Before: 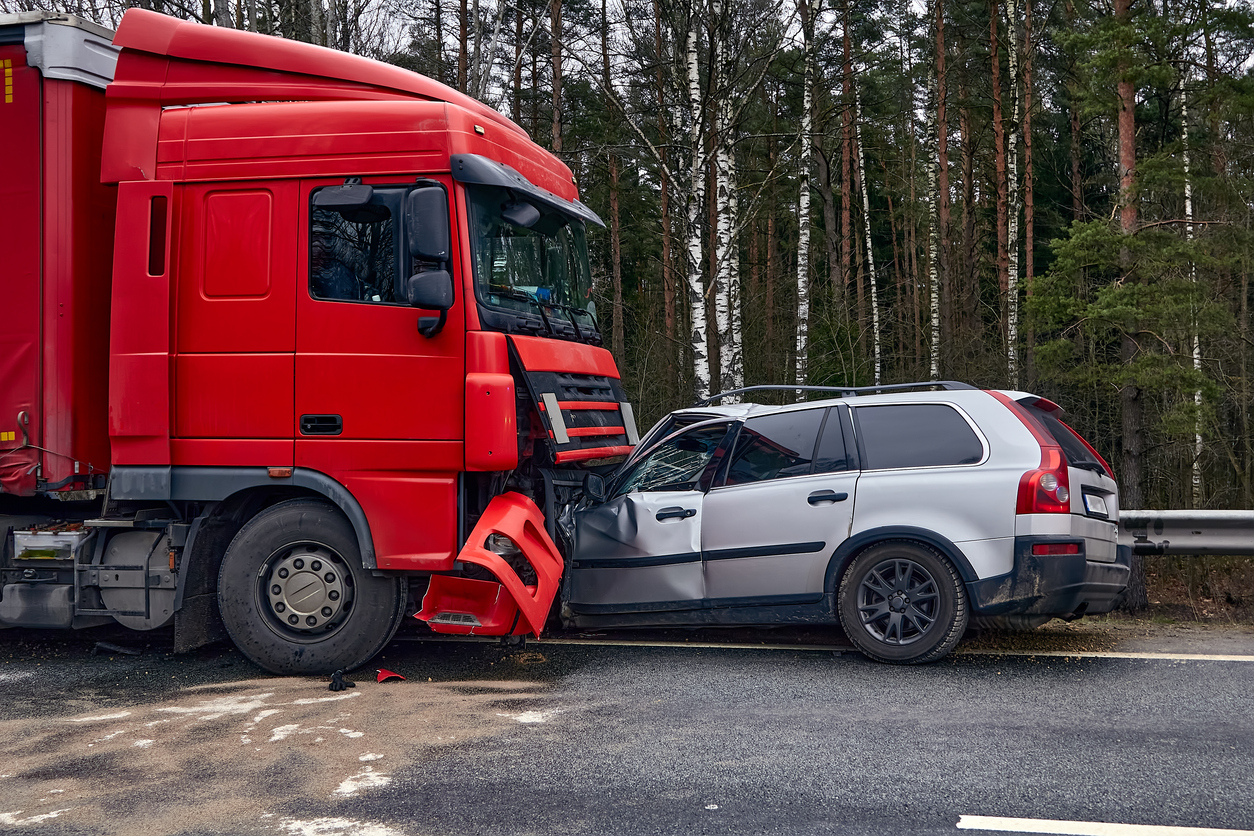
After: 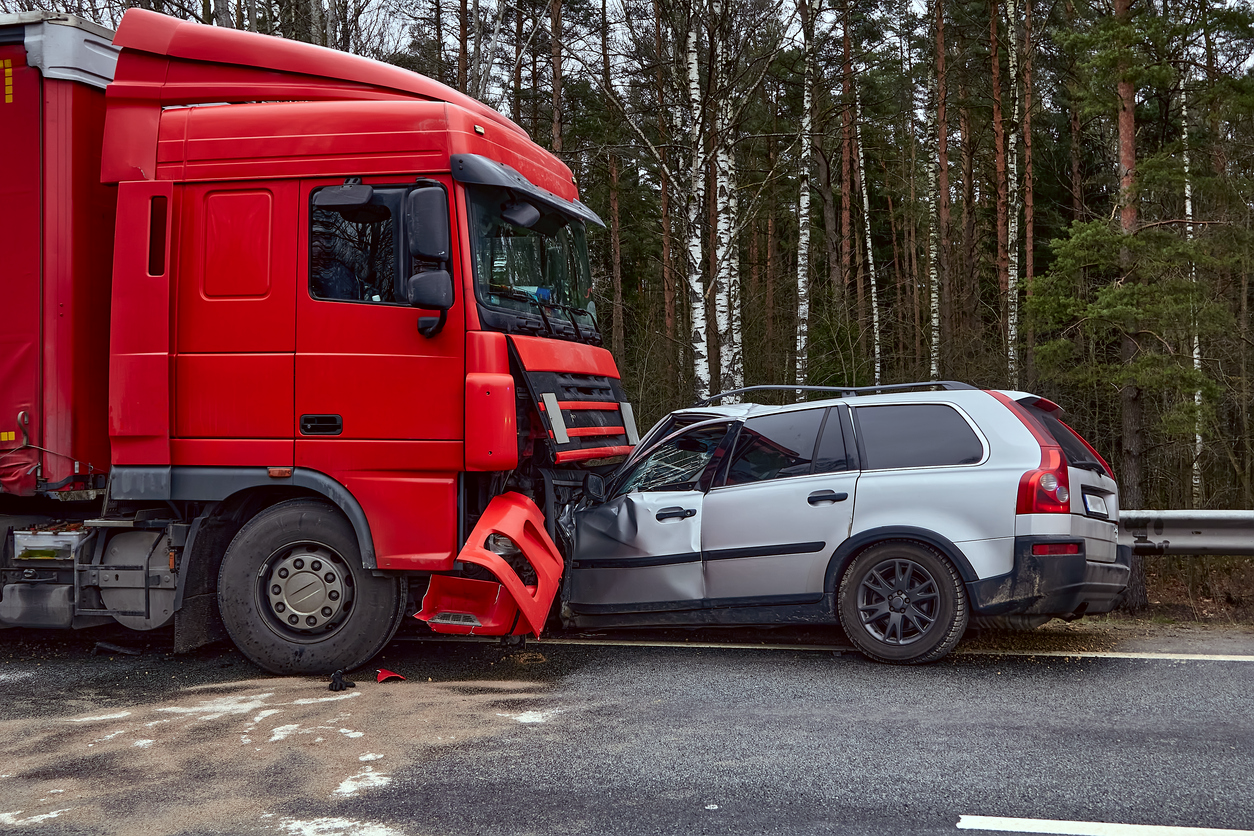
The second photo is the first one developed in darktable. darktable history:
color correction: highlights a* -5.02, highlights b* -3.7, shadows a* 4.1, shadows b* 4.37
